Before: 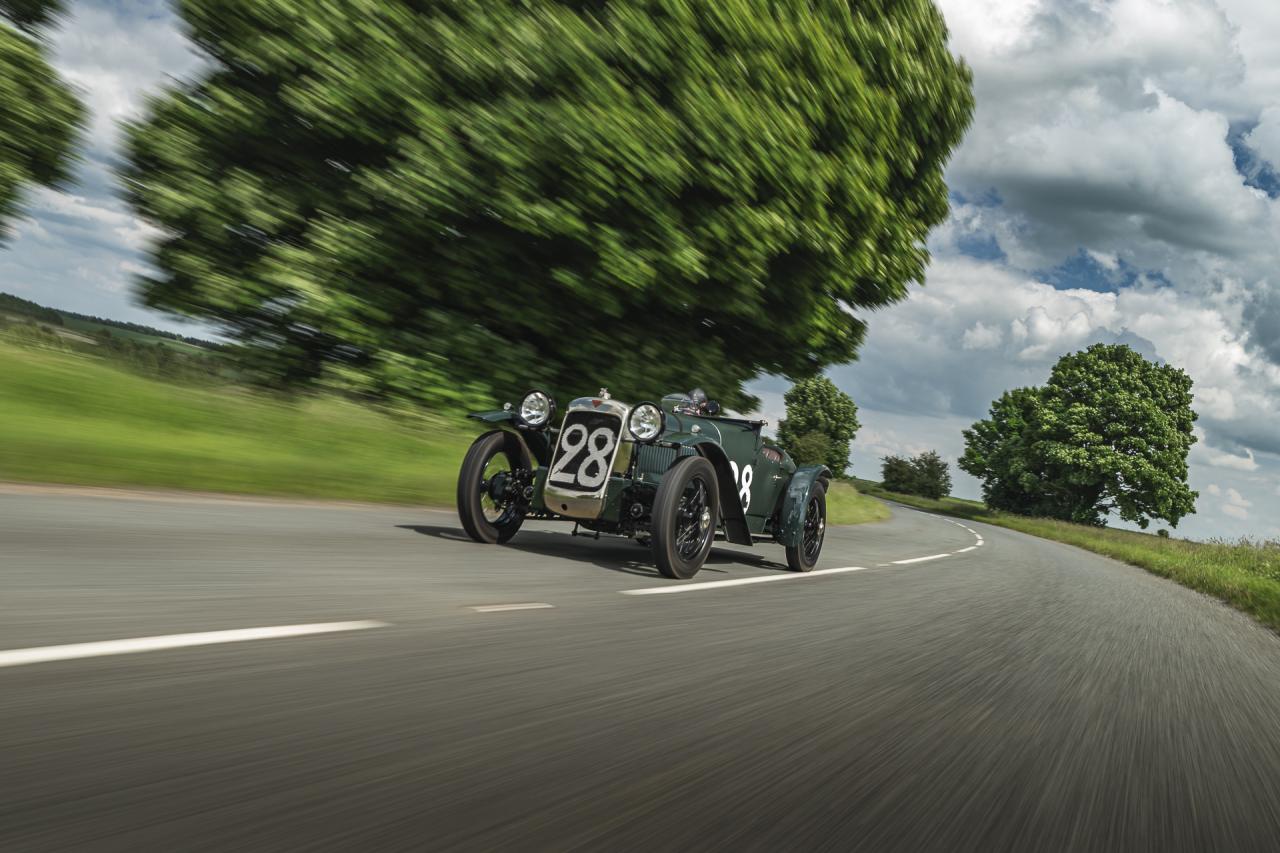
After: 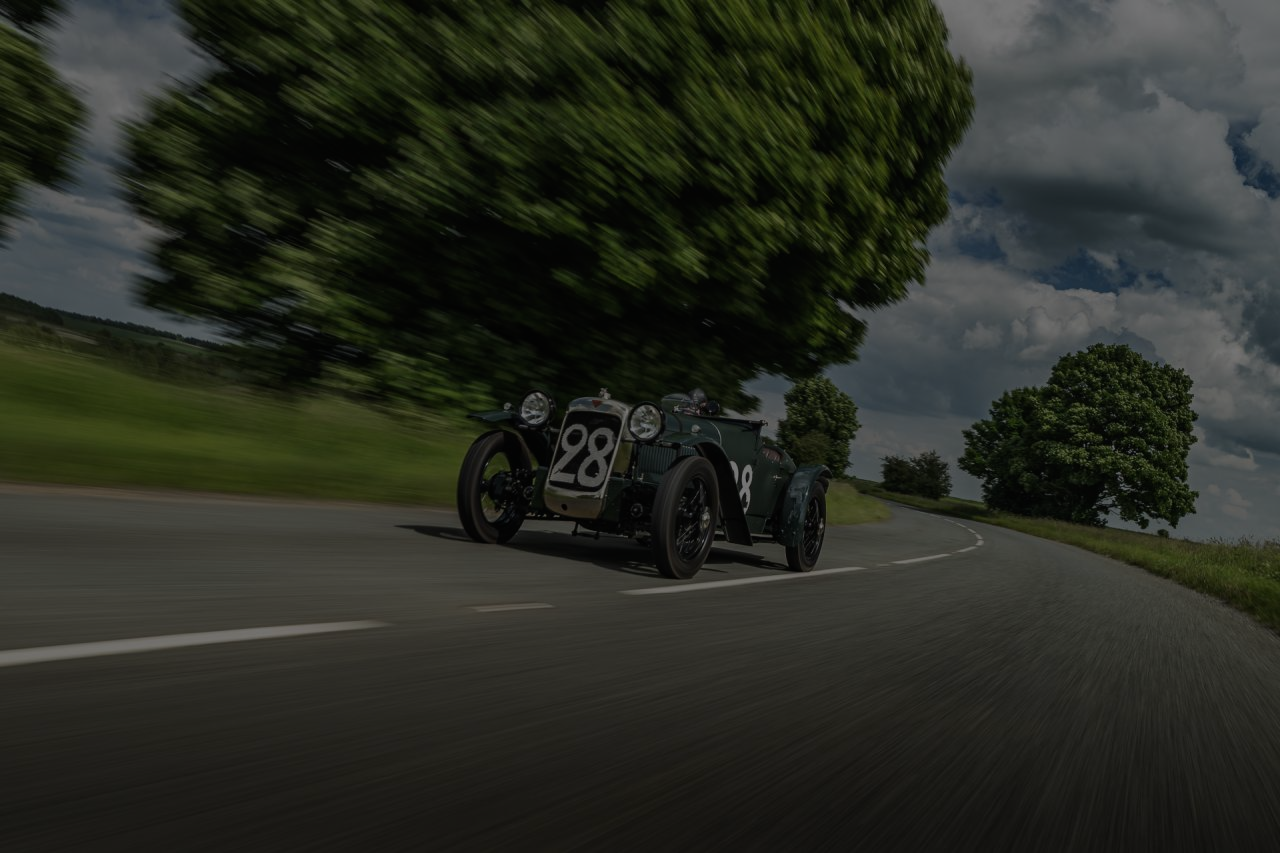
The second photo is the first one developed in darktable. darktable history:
exposure: exposure -2.433 EV, compensate highlight preservation false
